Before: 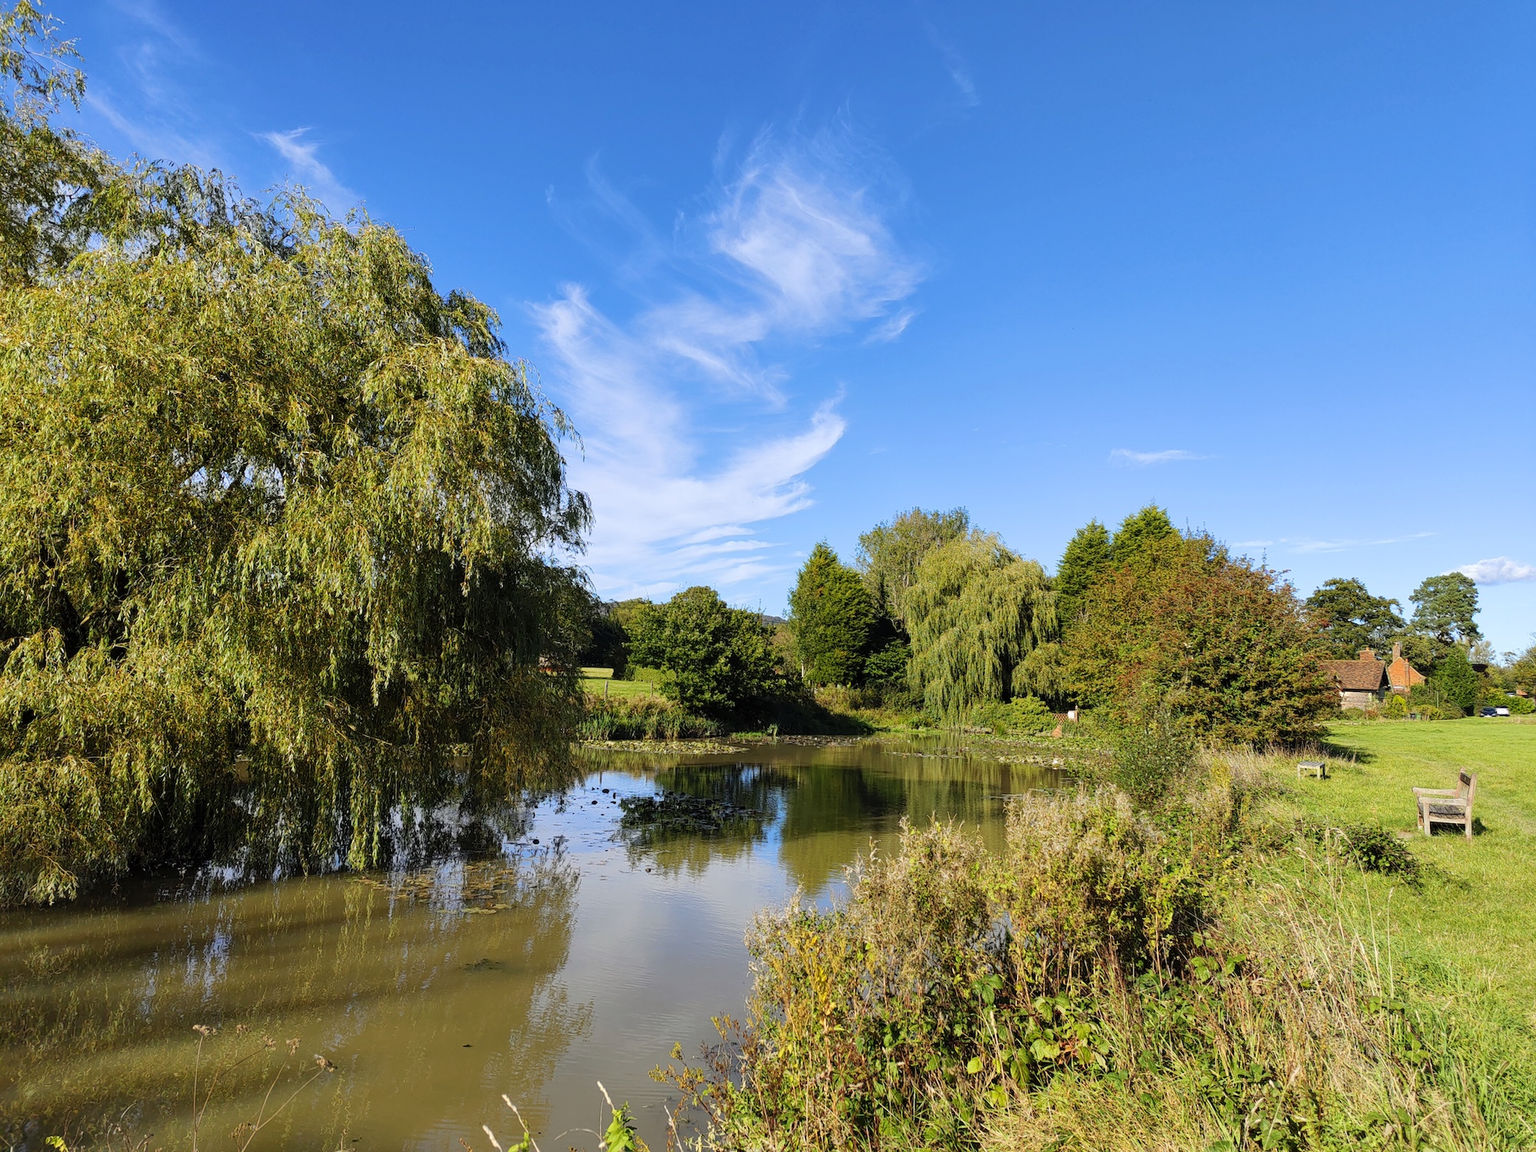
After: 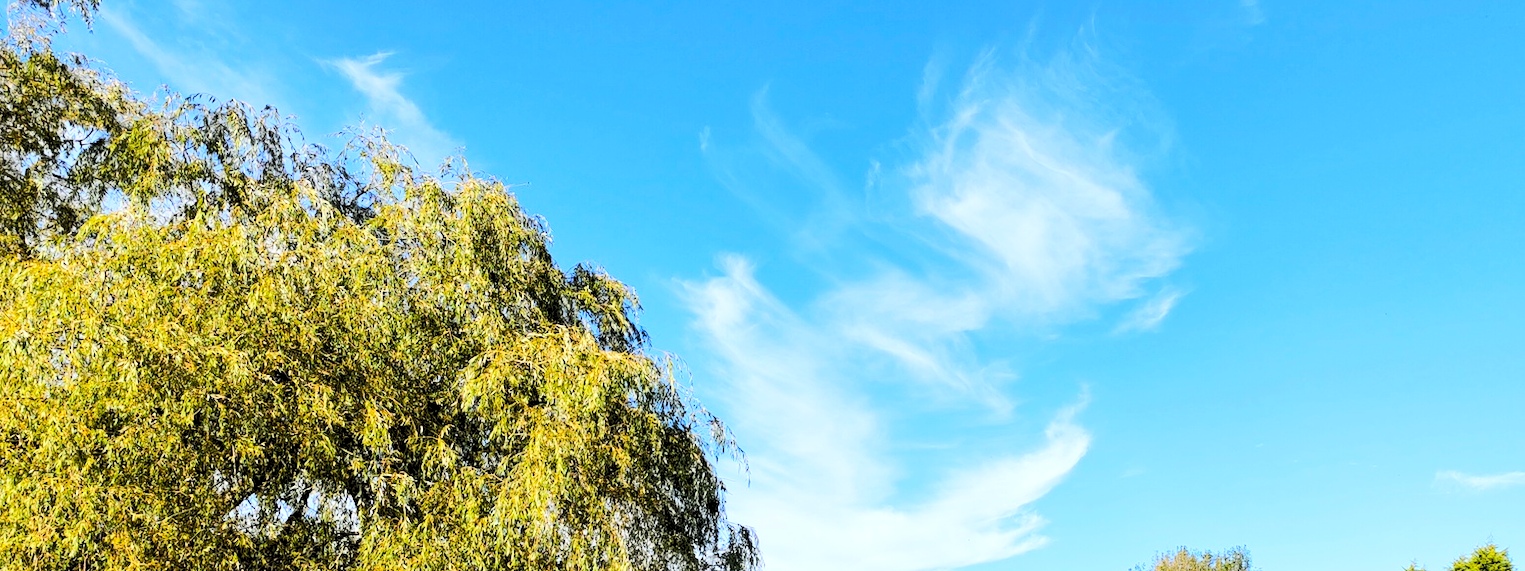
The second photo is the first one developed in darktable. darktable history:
rgb levels: levels [[0.01, 0.419, 0.839], [0, 0.5, 1], [0, 0.5, 1]]
crop: left 0.579%, top 7.627%, right 23.167%, bottom 54.275%
color contrast: green-magenta contrast 0.81
rgb curve: curves: ch0 [(0, 0) (0.284, 0.292) (0.505, 0.644) (1, 1)], compensate middle gray true
